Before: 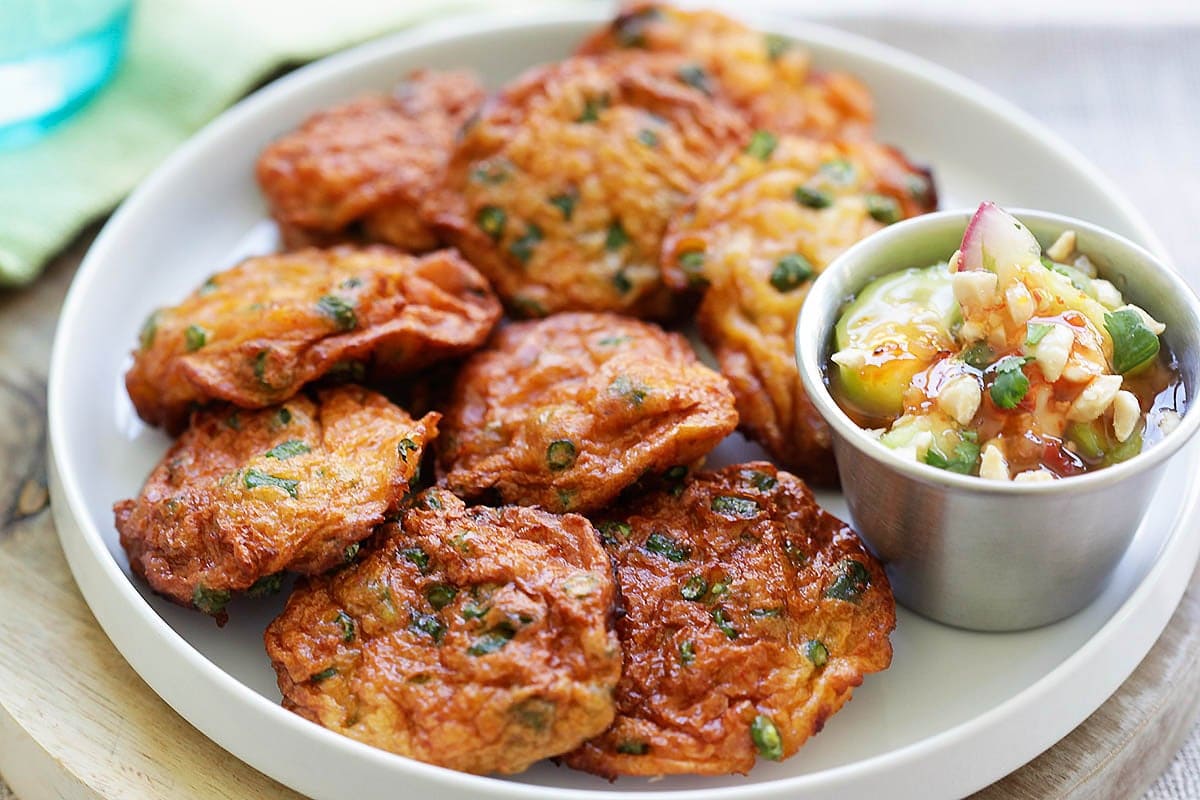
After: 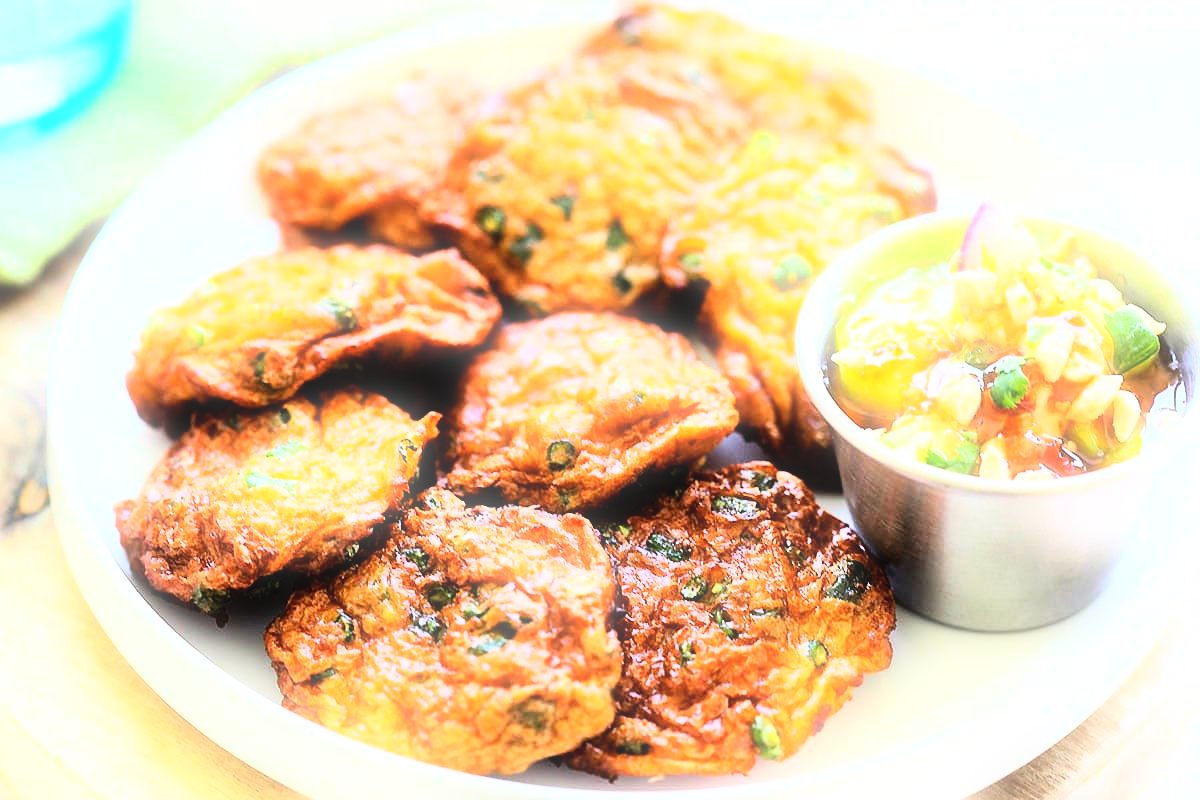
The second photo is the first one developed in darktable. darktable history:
rgb curve: curves: ch0 [(0, 0) (0.21, 0.15) (0.24, 0.21) (0.5, 0.75) (0.75, 0.96) (0.89, 0.99) (1, 1)]; ch1 [(0, 0.02) (0.21, 0.13) (0.25, 0.2) (0.5, 0.67) (0.75, 0.9) (0.89, 0.97) (1, 1)]; ch2 [(0, 0.02) (0.21, 0.13) (0.25, 0.2) (0.5, 0.67) (0.75, 0.9) (0.89, 0.97) (1, 1)], compensate middle gray true
bloom: size 5%, threshold 95%, strength 15%
